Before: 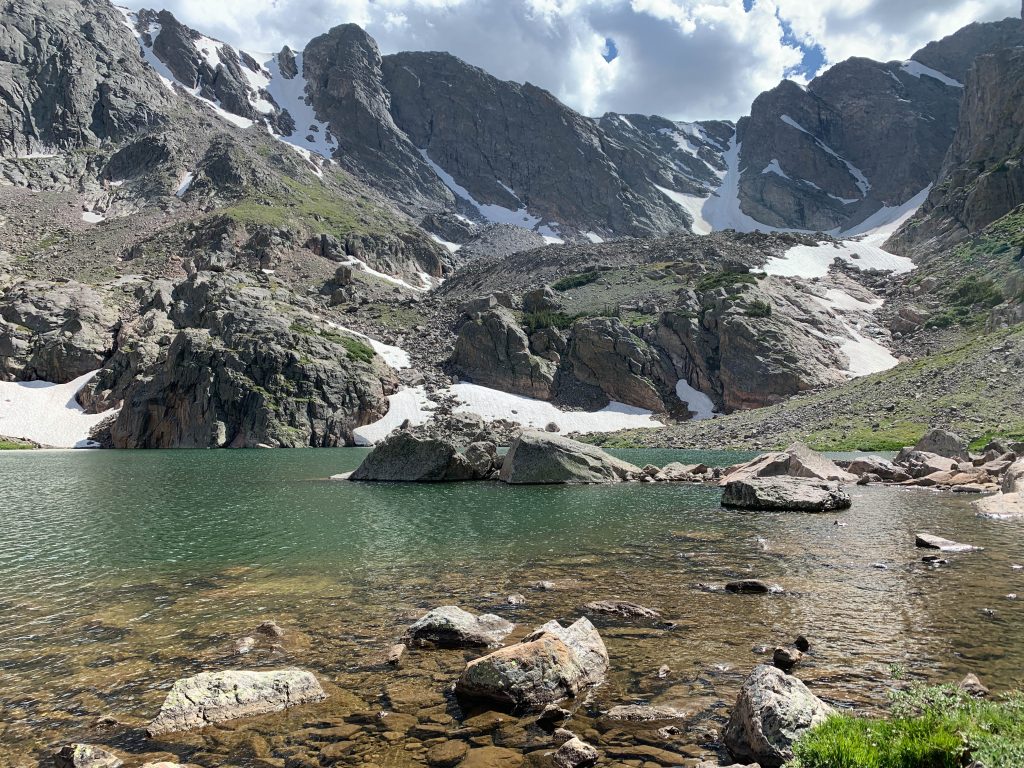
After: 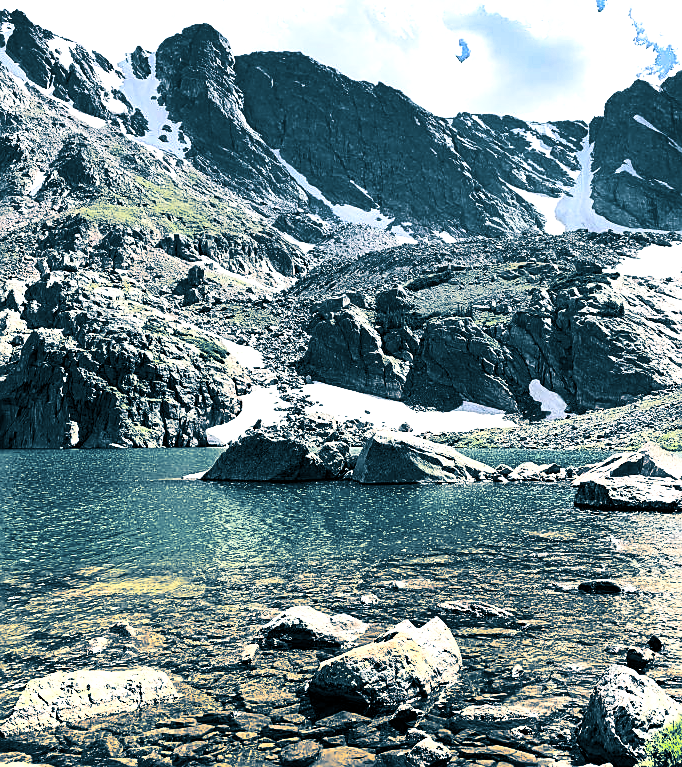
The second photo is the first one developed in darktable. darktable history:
crop and rotate: left 14.385%, right 18.948%
sharpen: on, module defaults
split-toning: shadows › hue 212.4°, balance -70
color contrast: green-magenta contrast 1.2, blue-yellow contrast 1.2
shadows and highlights: soften with gaussian
contrast brightness saturation: contrast 0.62, brightness 0.34, saturation 0.14
levels: levels [0.016, 0.484, 0.953]
